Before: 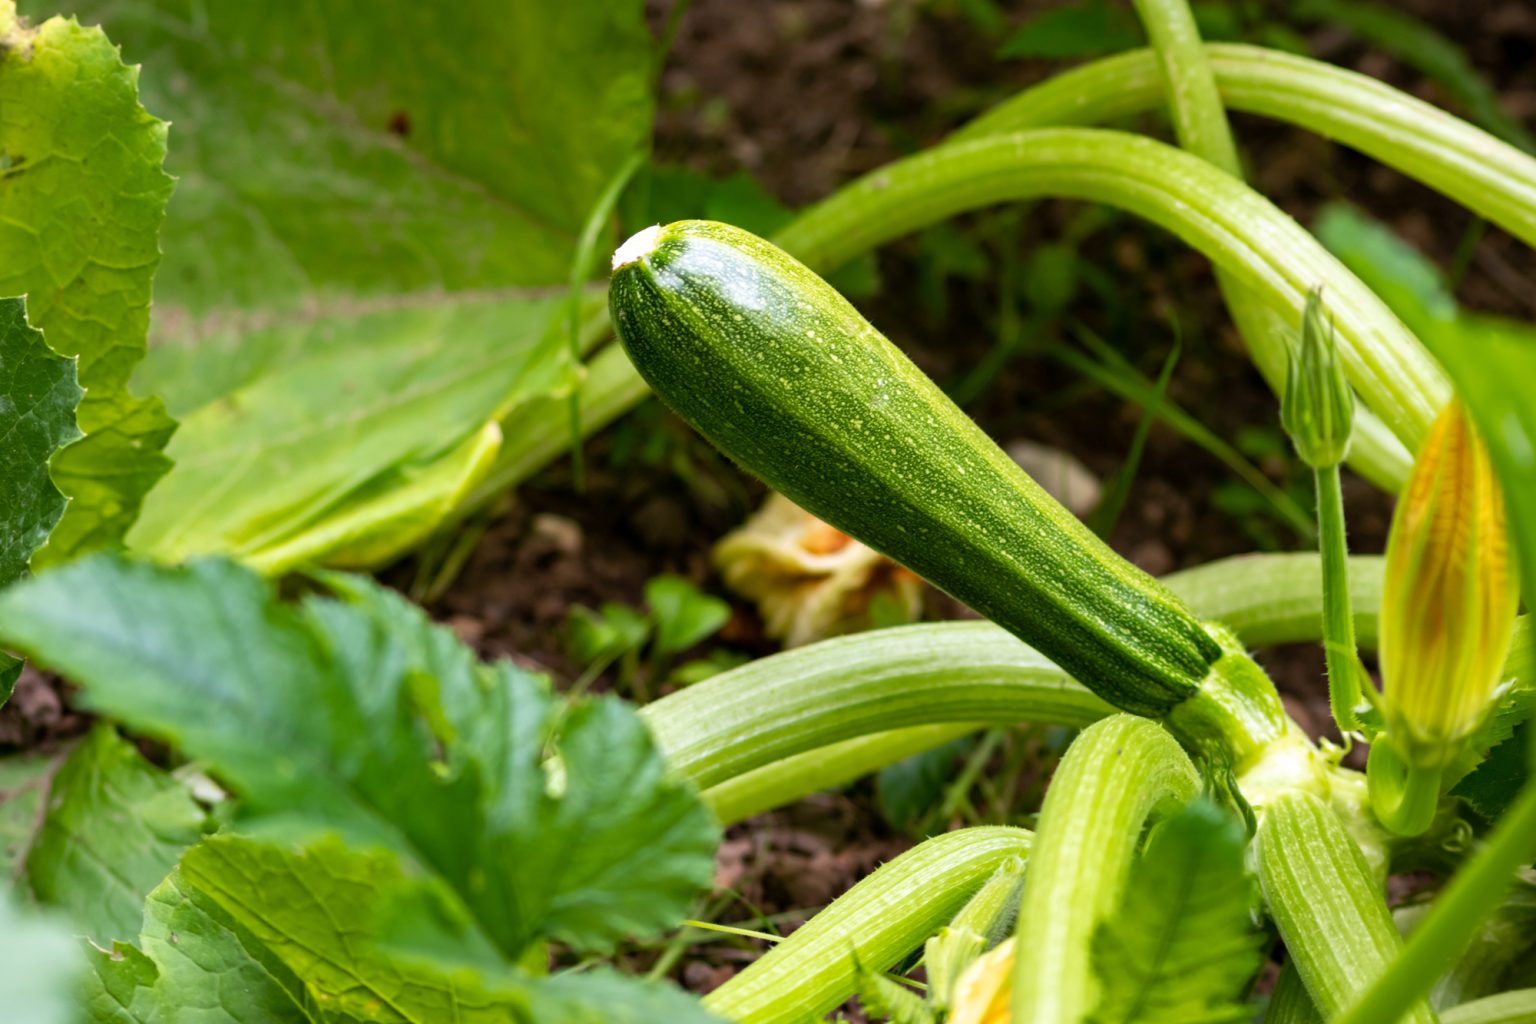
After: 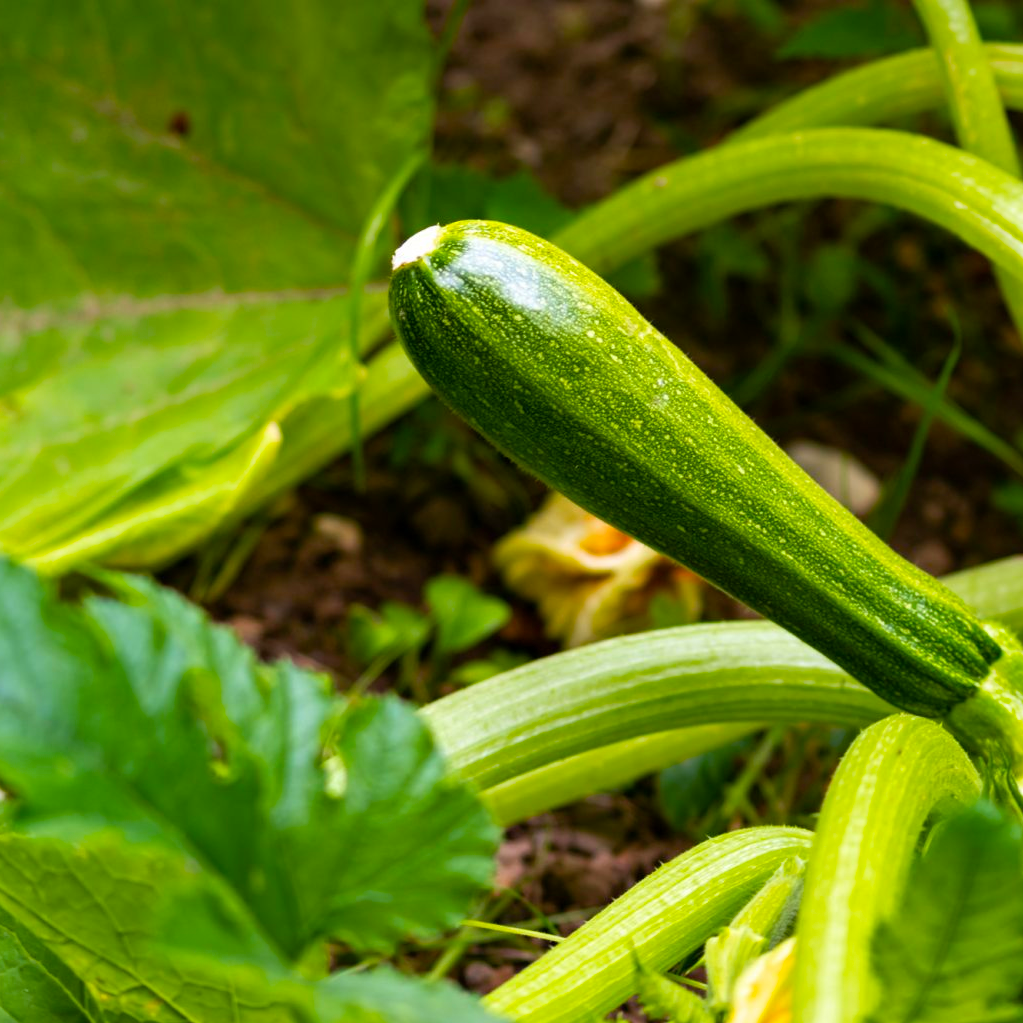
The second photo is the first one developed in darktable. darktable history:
crop and rotate: left 14.385%, right 18.948%
color balance rgb: perceptual saturation grading › global saturation 20%, global vibrance 20%
